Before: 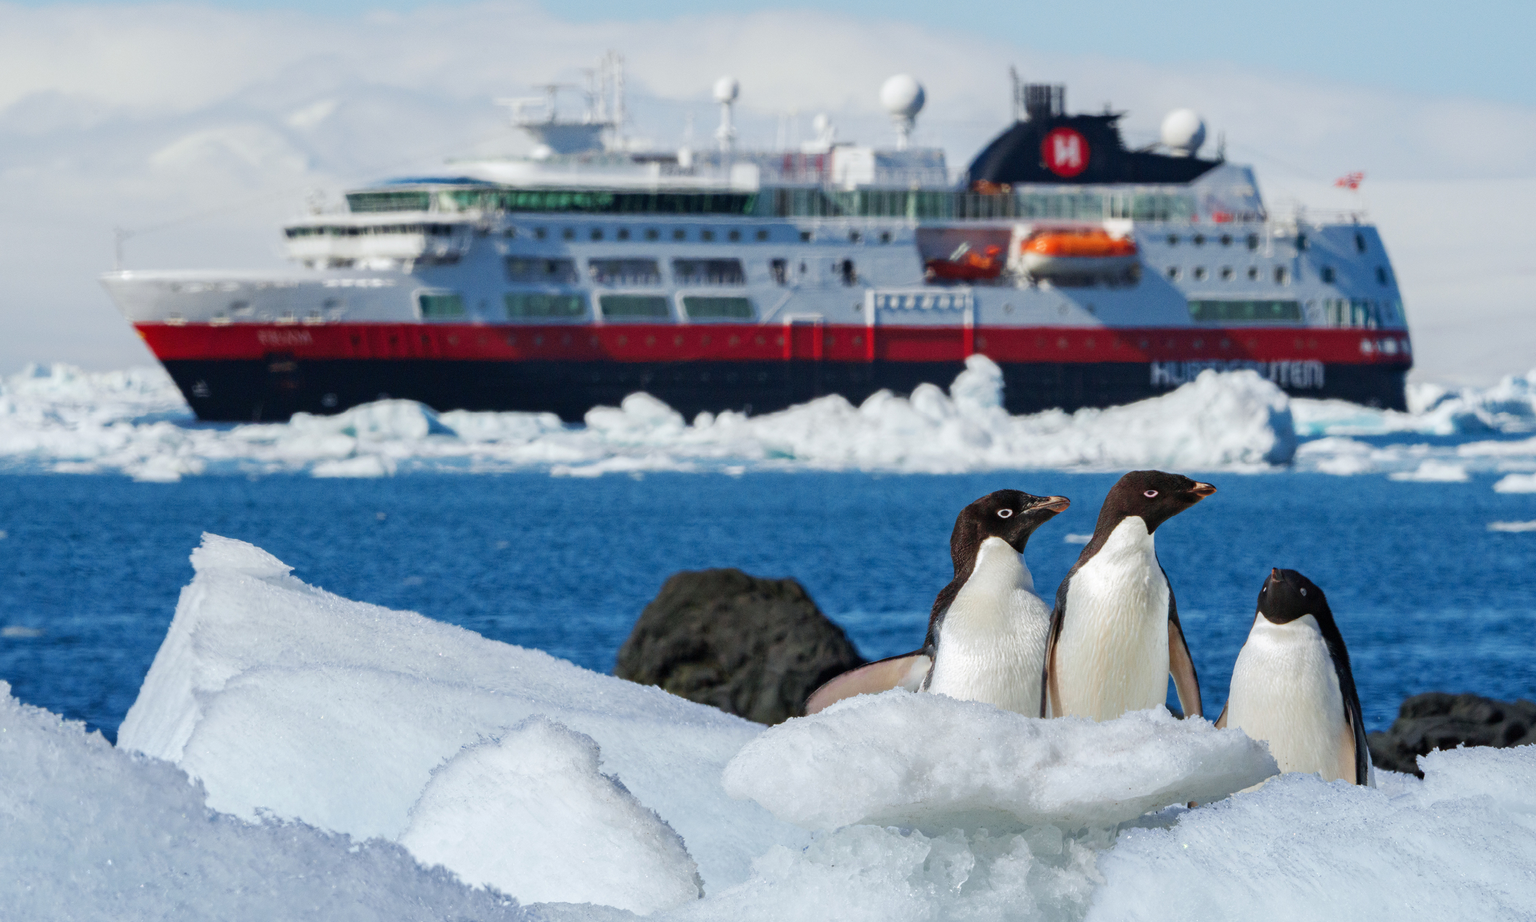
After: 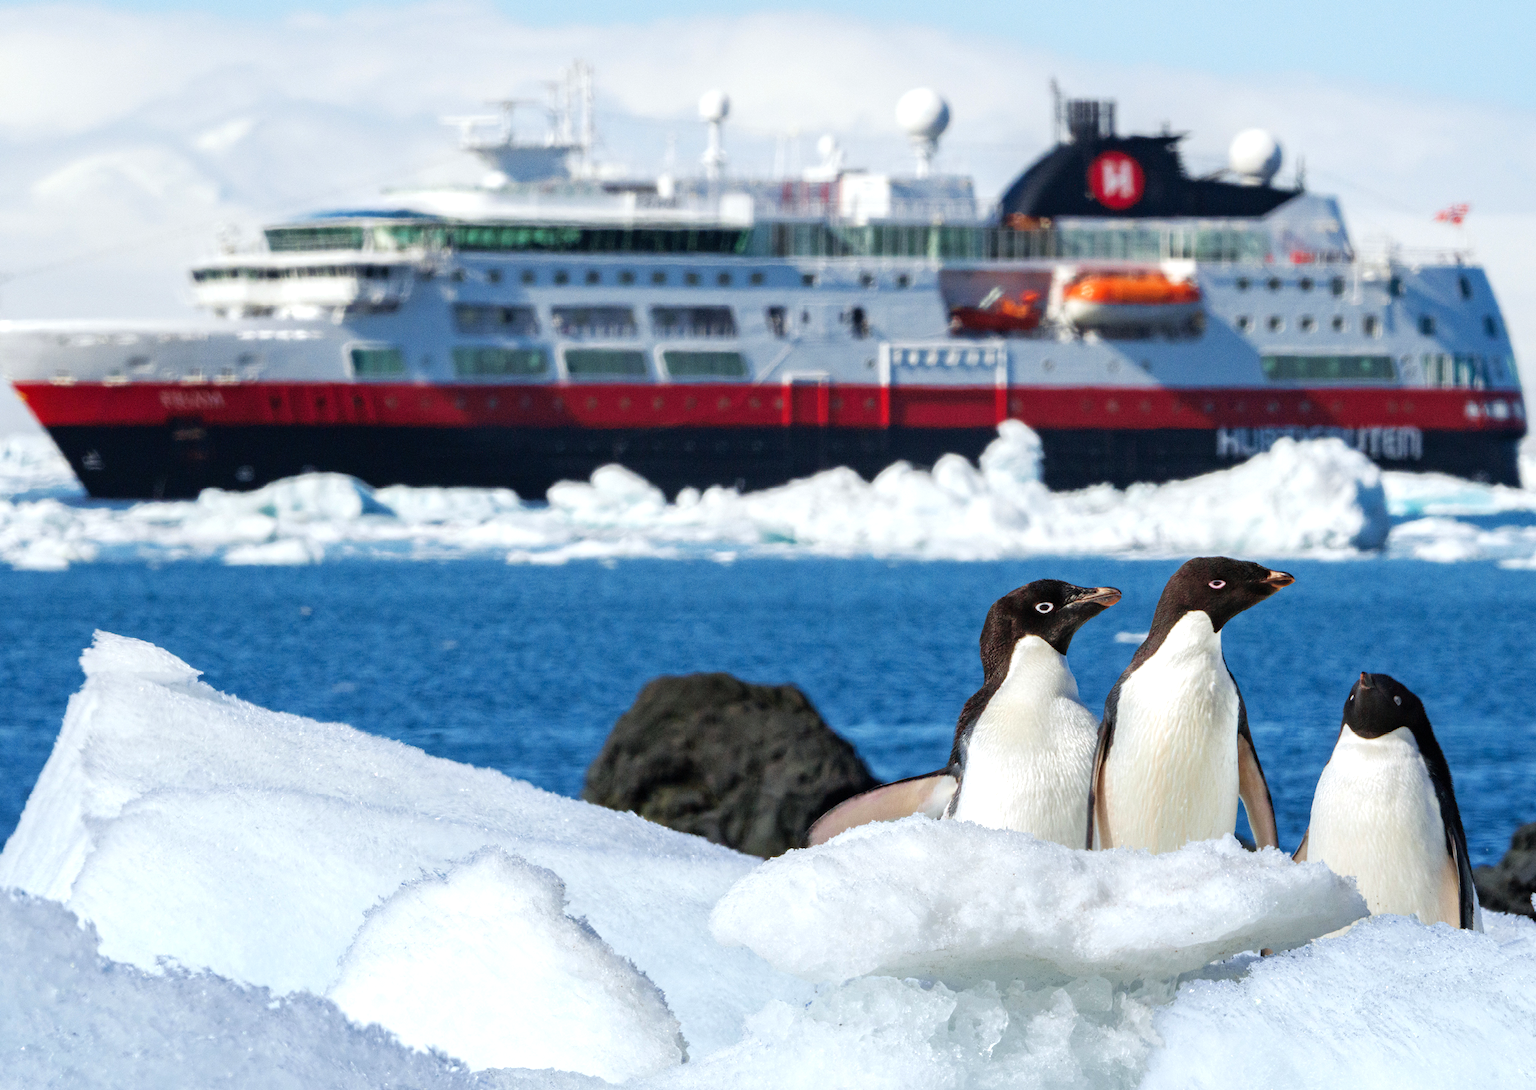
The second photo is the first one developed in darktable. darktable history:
tone equalizer: -8 EV -0.417 EV, -7 EV -0.356 EV, -6 EV -0.334 EV, -5 EV -0.233 EV, -3 EV 0.245 EV, -2 EV 0.349 EV, -1 EV 0.389 EV, +0 EV 0.445 EV
crop: left 8.02%, right 7.487%
